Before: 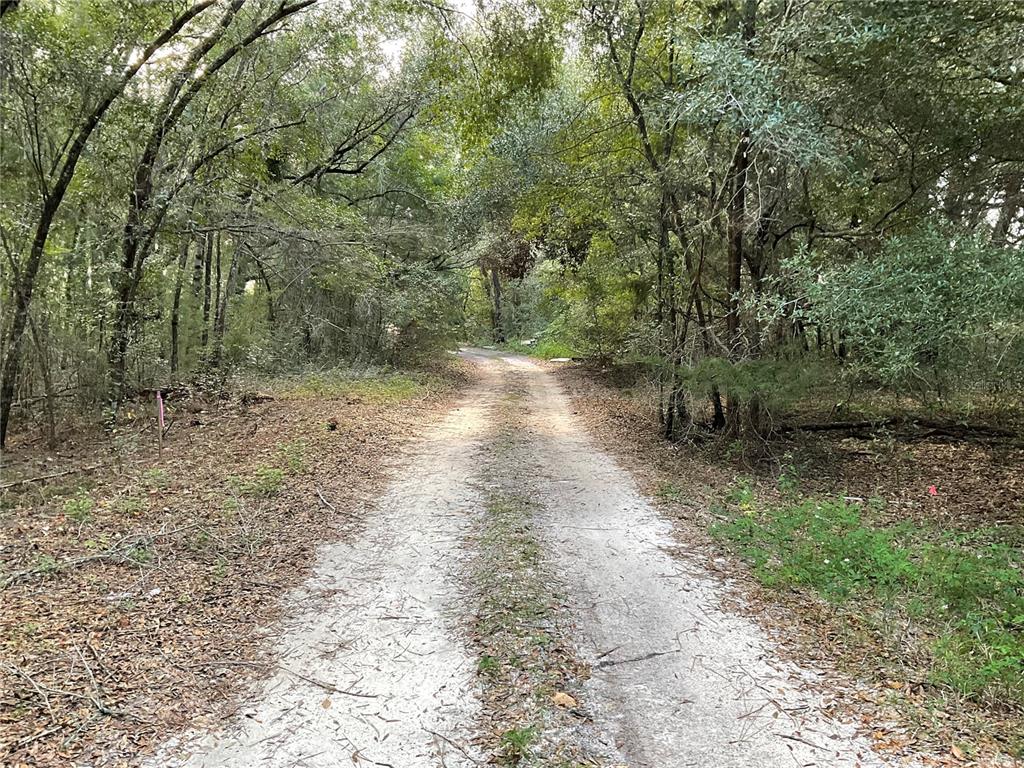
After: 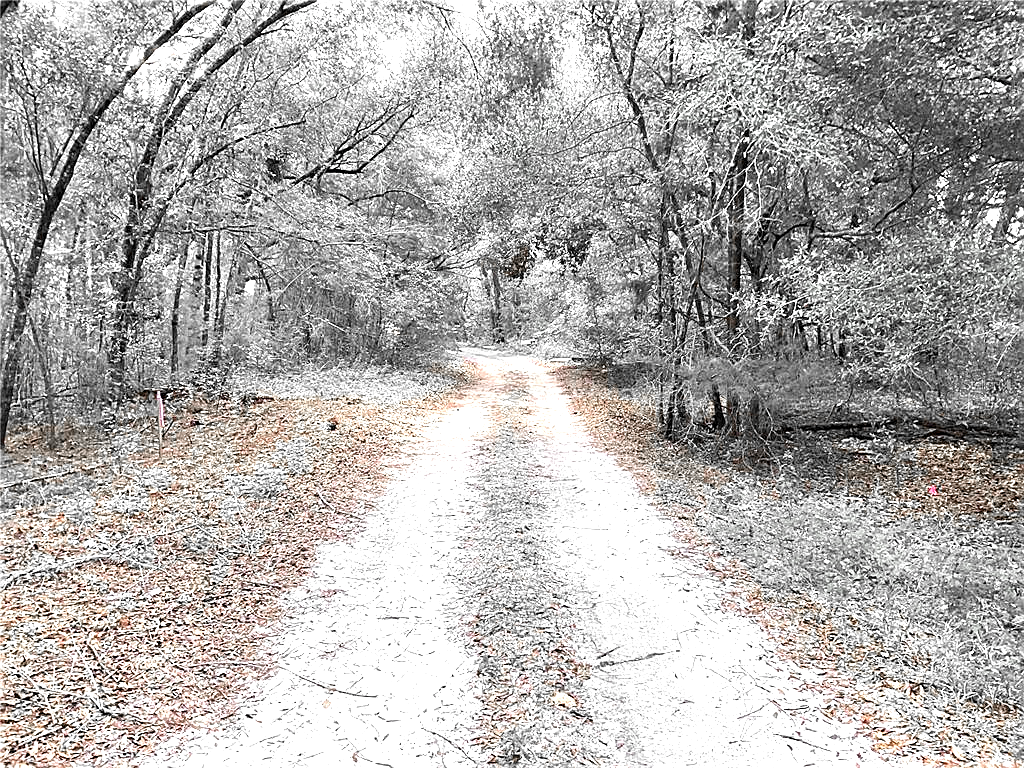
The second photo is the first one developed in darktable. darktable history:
sharpen: on, module defaults
white balance: red 1, blue 1
contrast brightness saturation: contrast 0.04, saturation 0.16
color calibration: illuminant as shot in camera, x 0.358, y 0.373, temperature 4628.91 K
exposure: black level correction 0, exposure 1.2 EV, compensate exposure bias true, compensate highlight preservation false
color zones: curves: ch0 [(0, 0.497) (0.096, 0.361) (0.221, 0.538) (0.429, 0.5) (0.571, 0.5) (0.714, 0.5) (0.857, 0.5) (1, 0.497)]; ch1 [(0, 0.5) (0.143, 0.5) (0.257, -0.002) (0.429, 0.04) (0.571, -0.001) (0.714, -0.015) (0.857, 0.024) (1, 0.5)]
